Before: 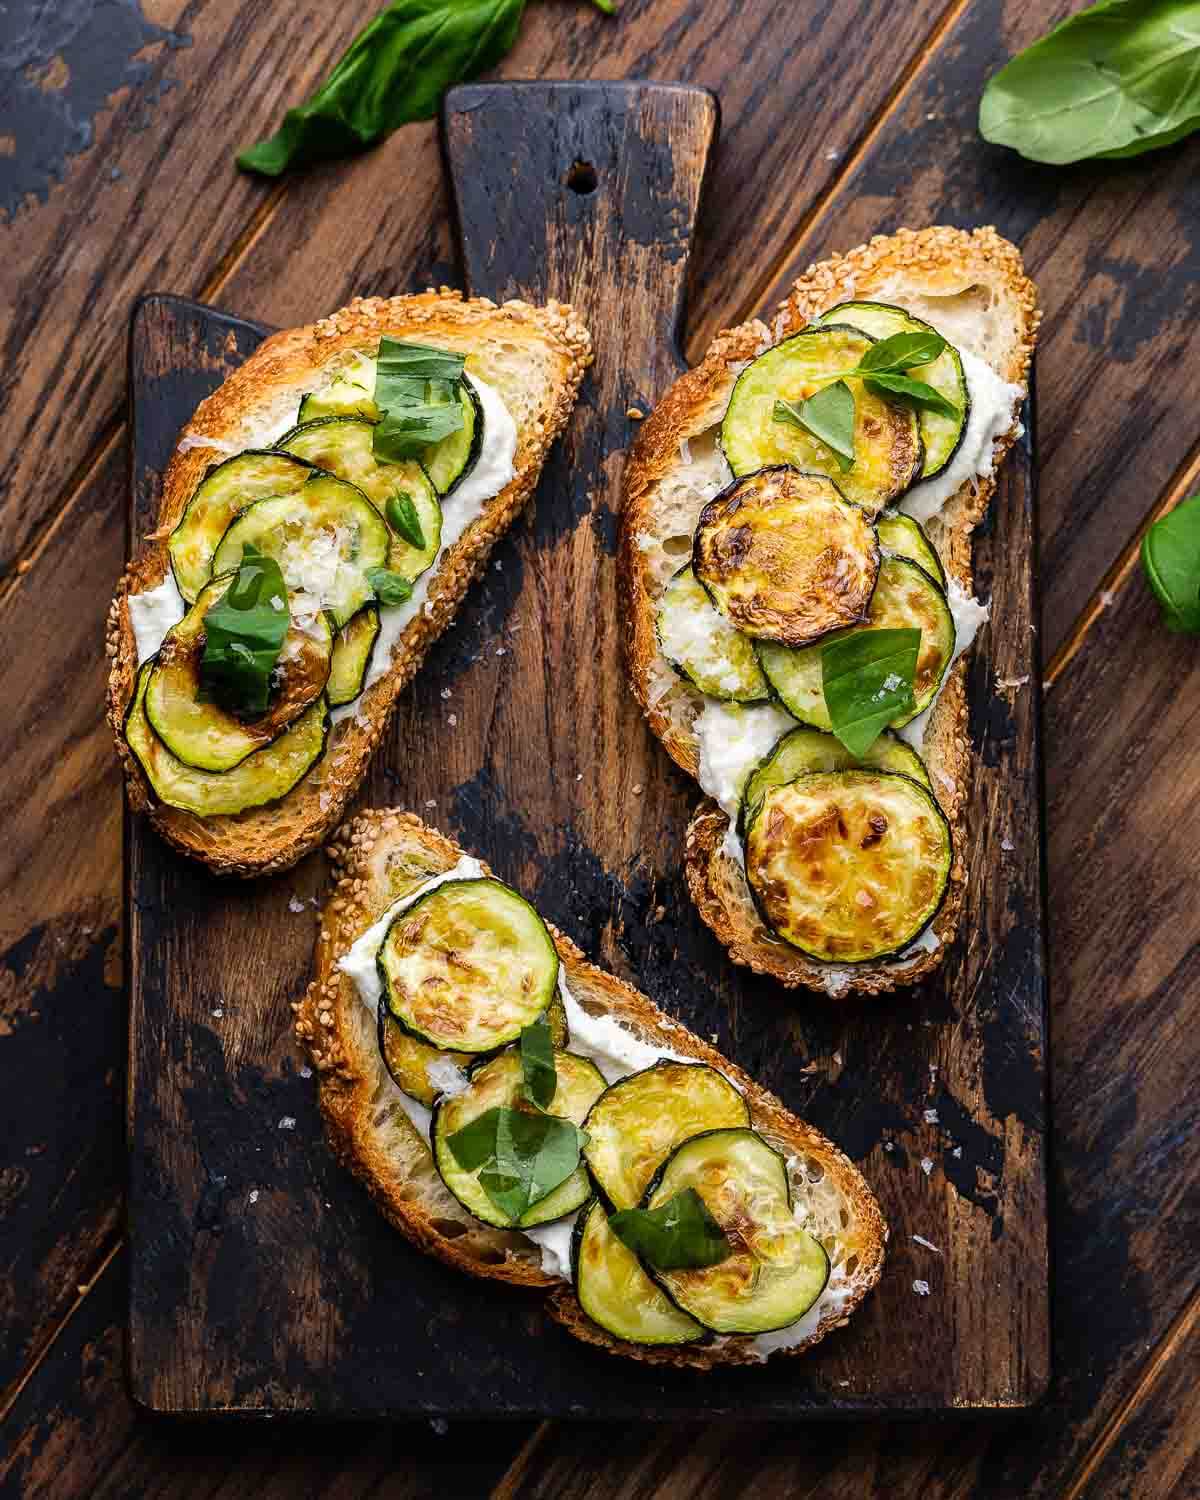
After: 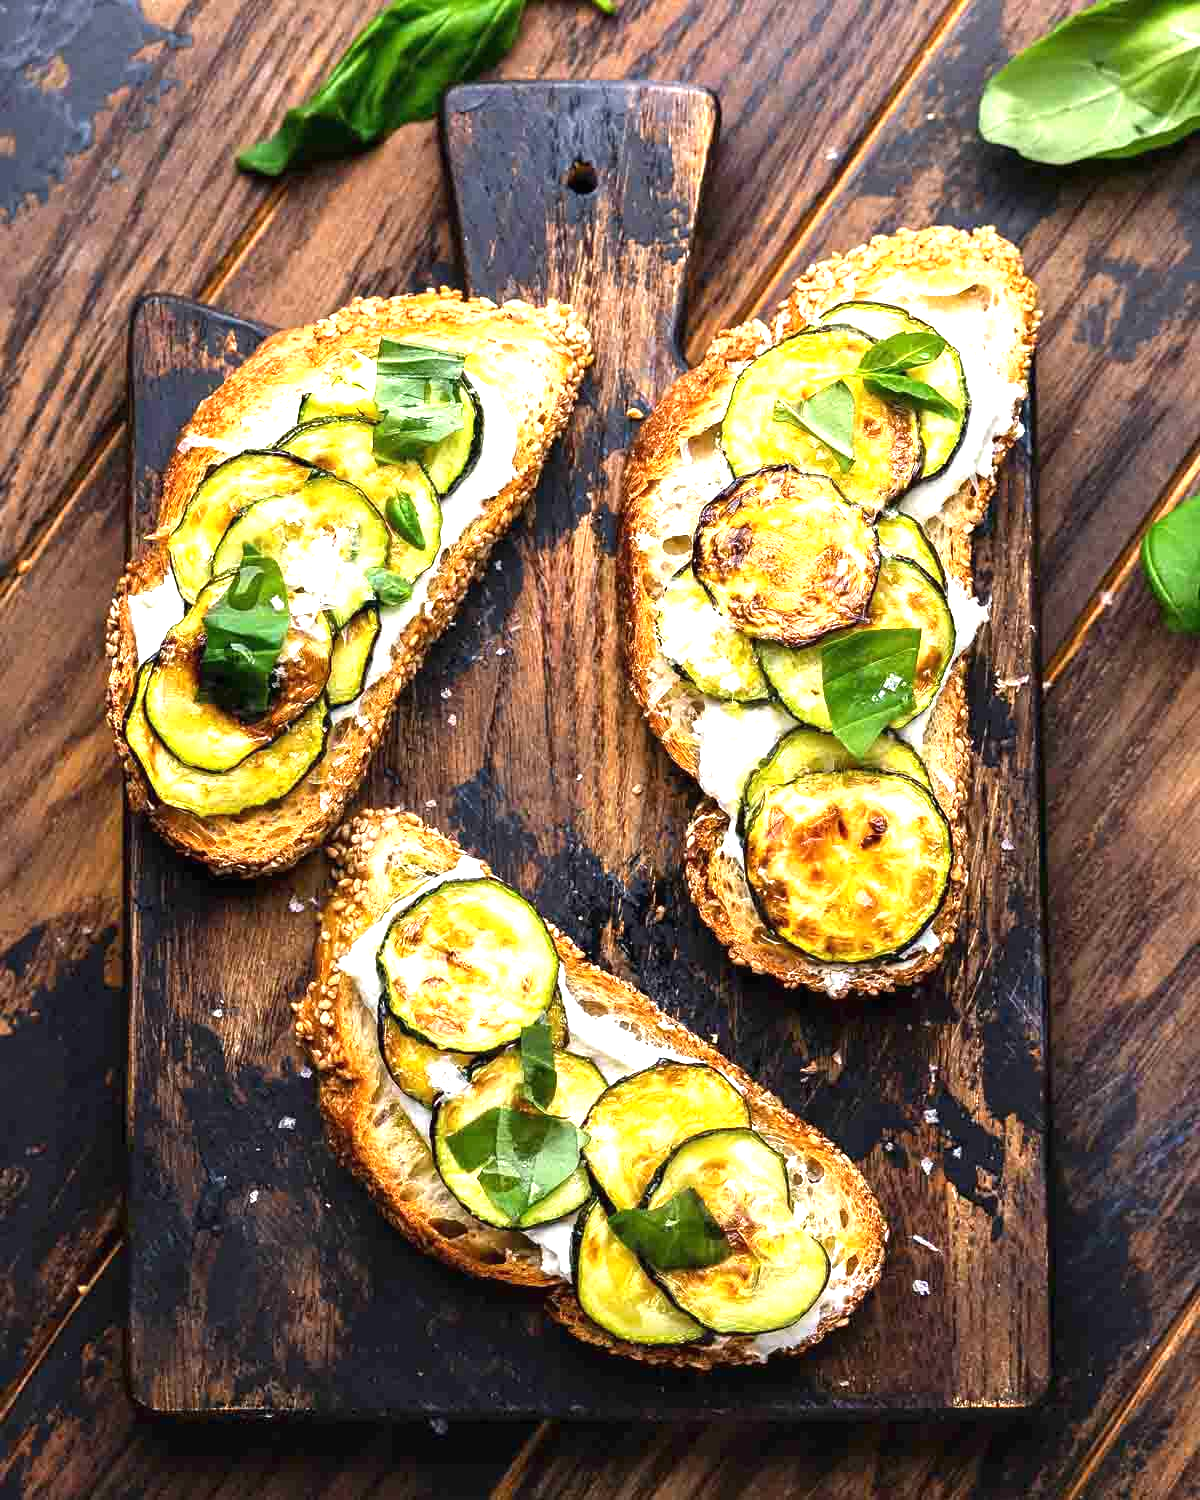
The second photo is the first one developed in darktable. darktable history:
exposure: black level correction 0, exposure 1.199 EV, compensate highlight preservation false
